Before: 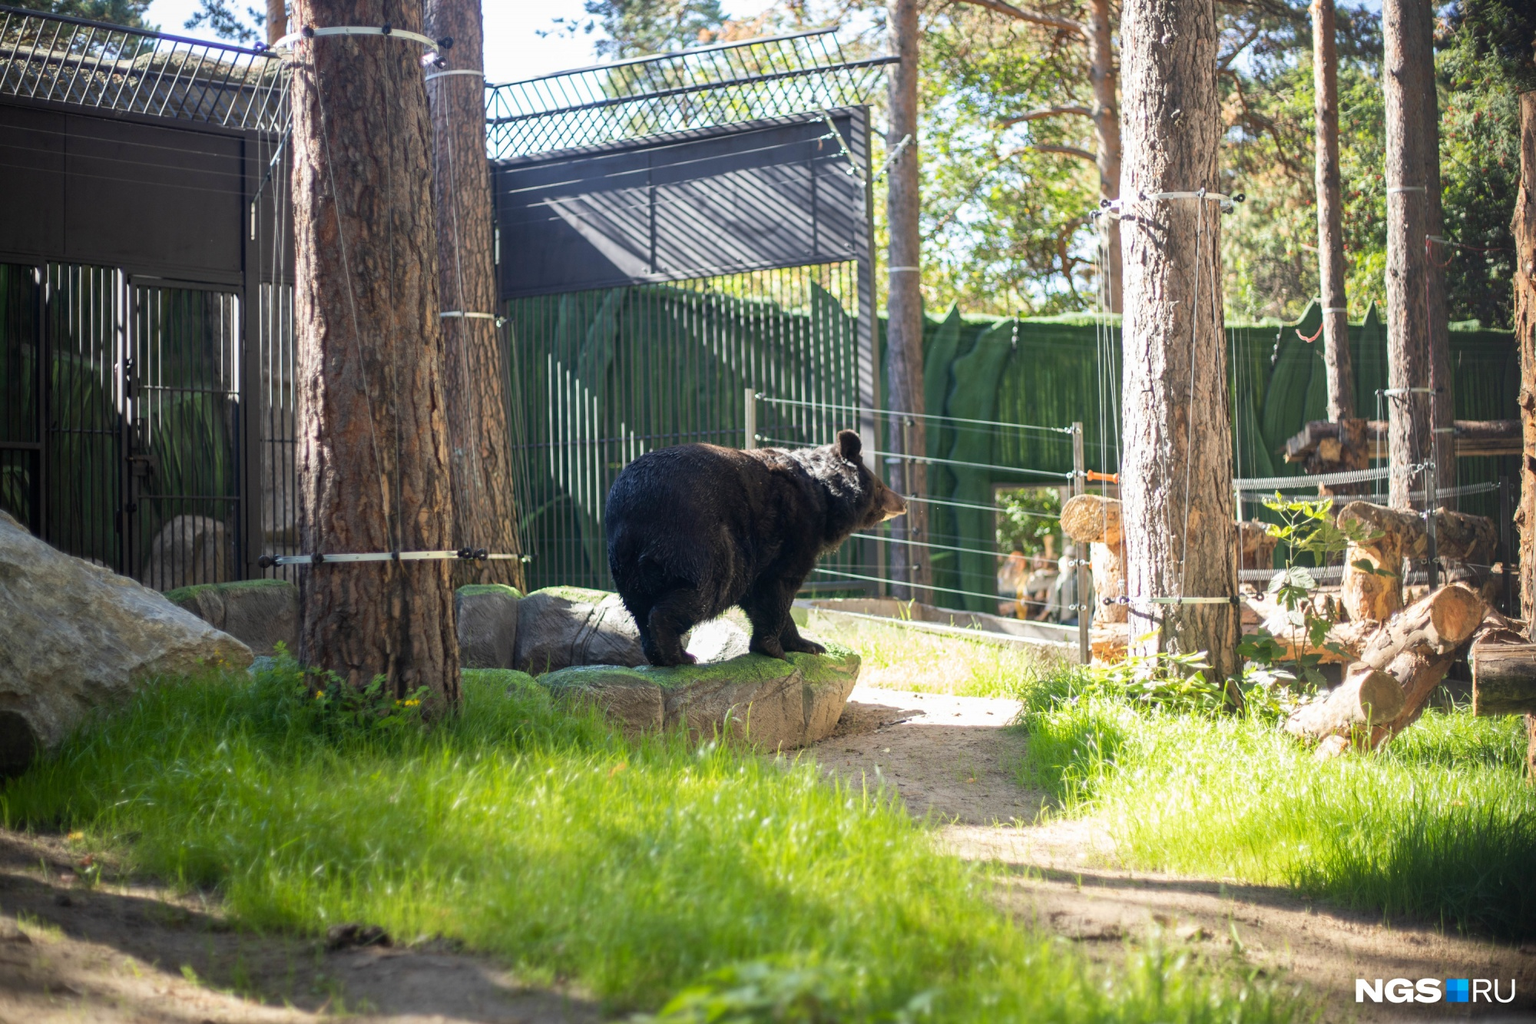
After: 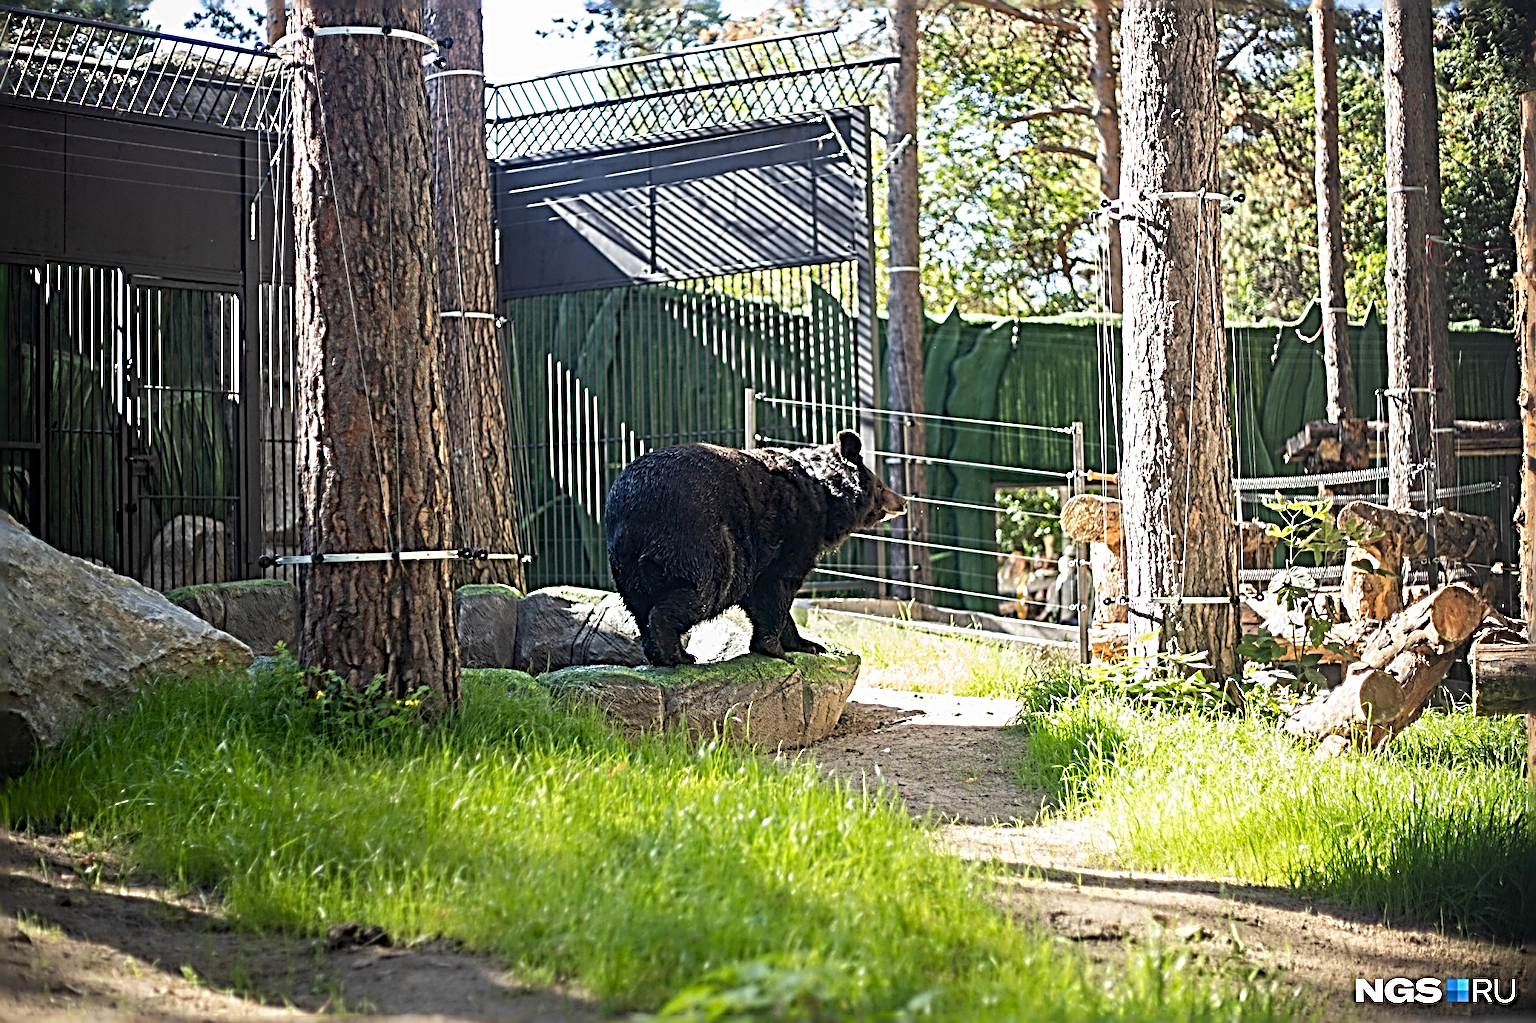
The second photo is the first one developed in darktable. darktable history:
exposure: compensate highlight preservation false
sharpen: radius 4.009, amount 1.988
